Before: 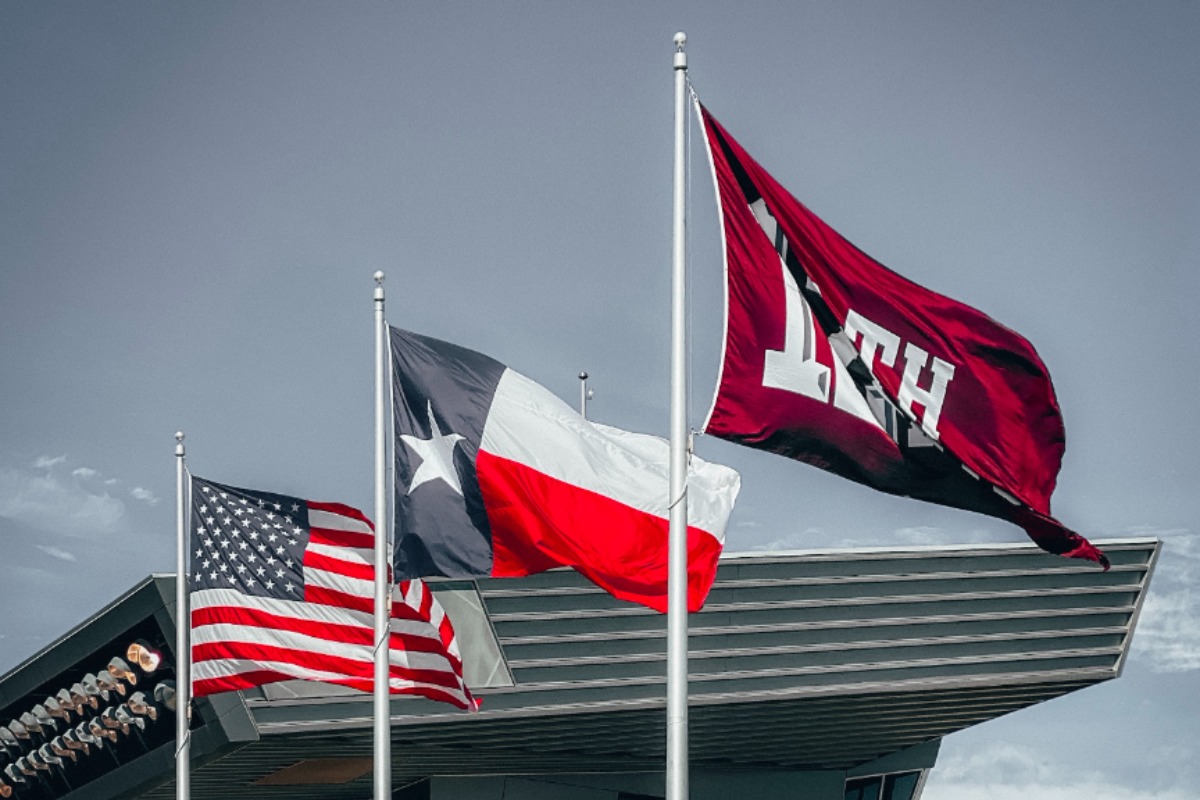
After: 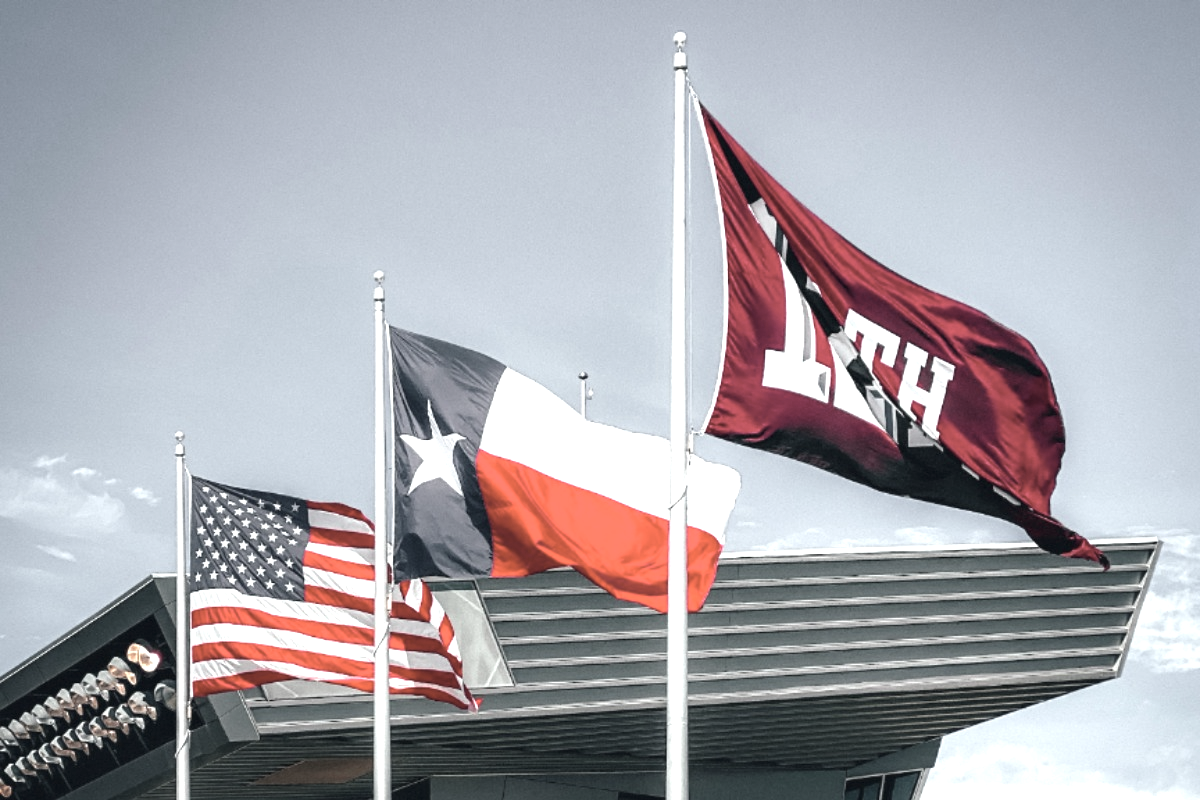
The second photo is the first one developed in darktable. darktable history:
exposure: black level correction 0, exposure 1.001 EV, compensate highlight preservation false
color zones: curves: ch1 [(0, 0.292) (0.001, 0.292) (0.2, 0.264) (0.4, 0.248) (0.6, 0.248) (0.8, 0.264) (0.999, 0.292) (1, 0.292)]
